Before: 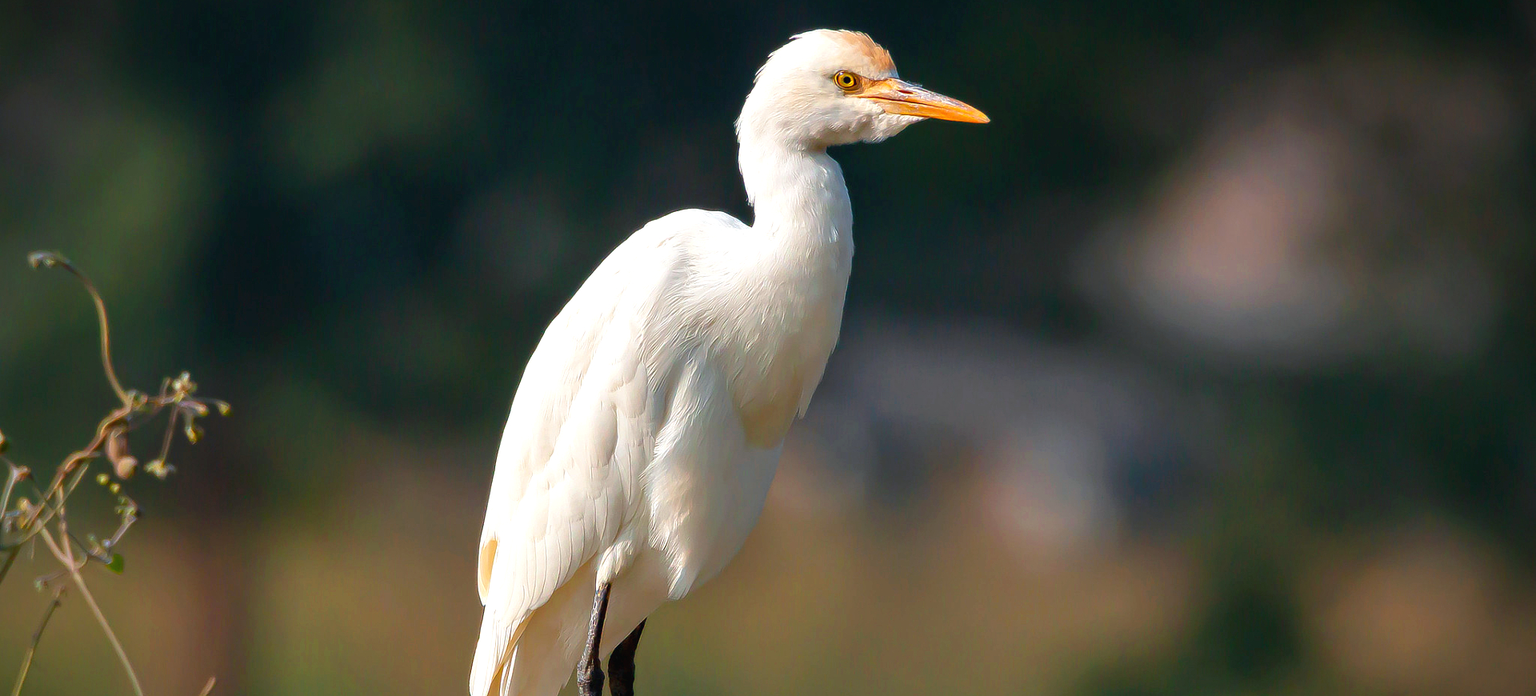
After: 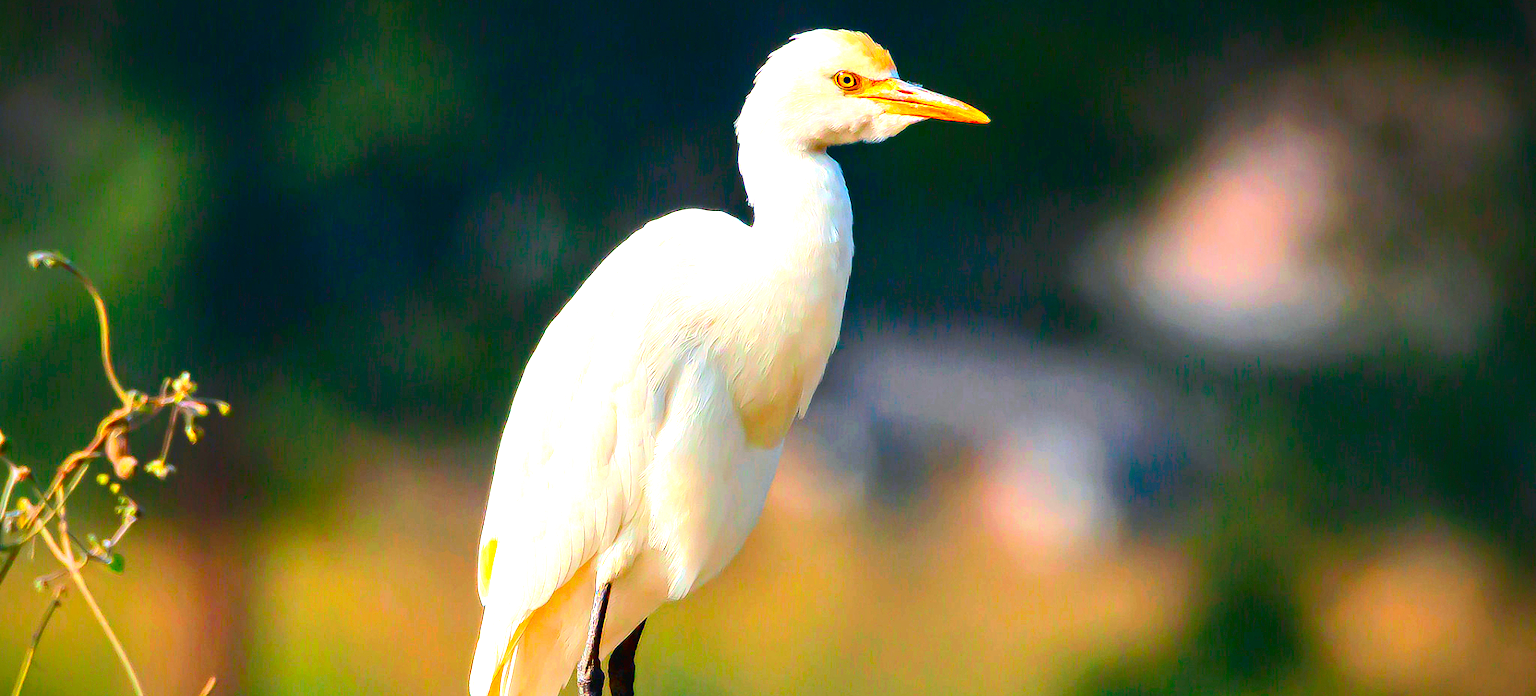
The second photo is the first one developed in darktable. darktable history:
contrast brightness saturation: contrast 0.262, brightness 0.017, saturation 0.88
exposure: black level correction 0, exposure 1.101 EV, compensate highlight preservation false
